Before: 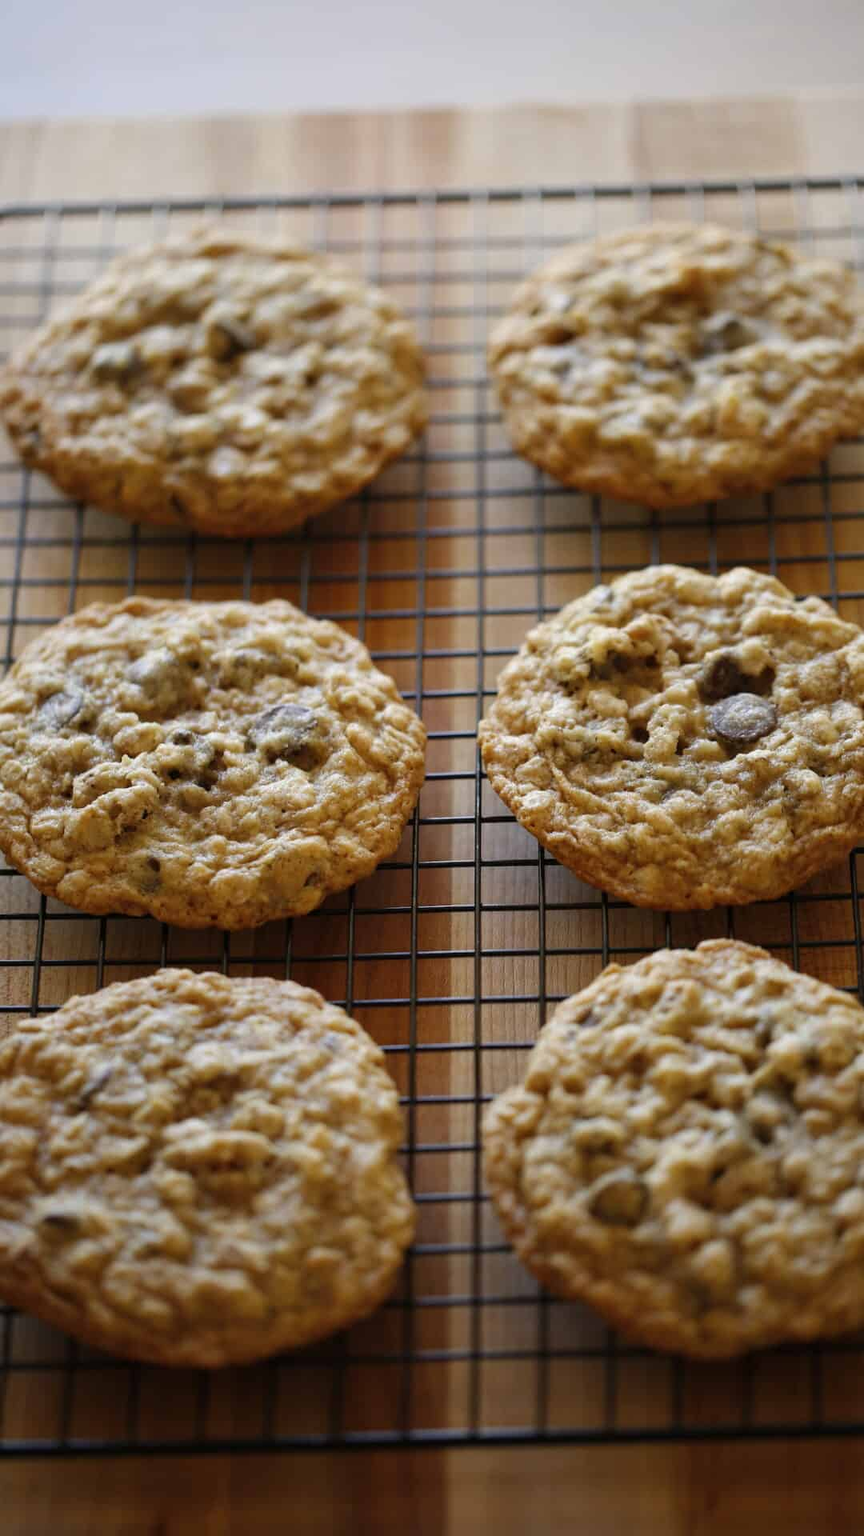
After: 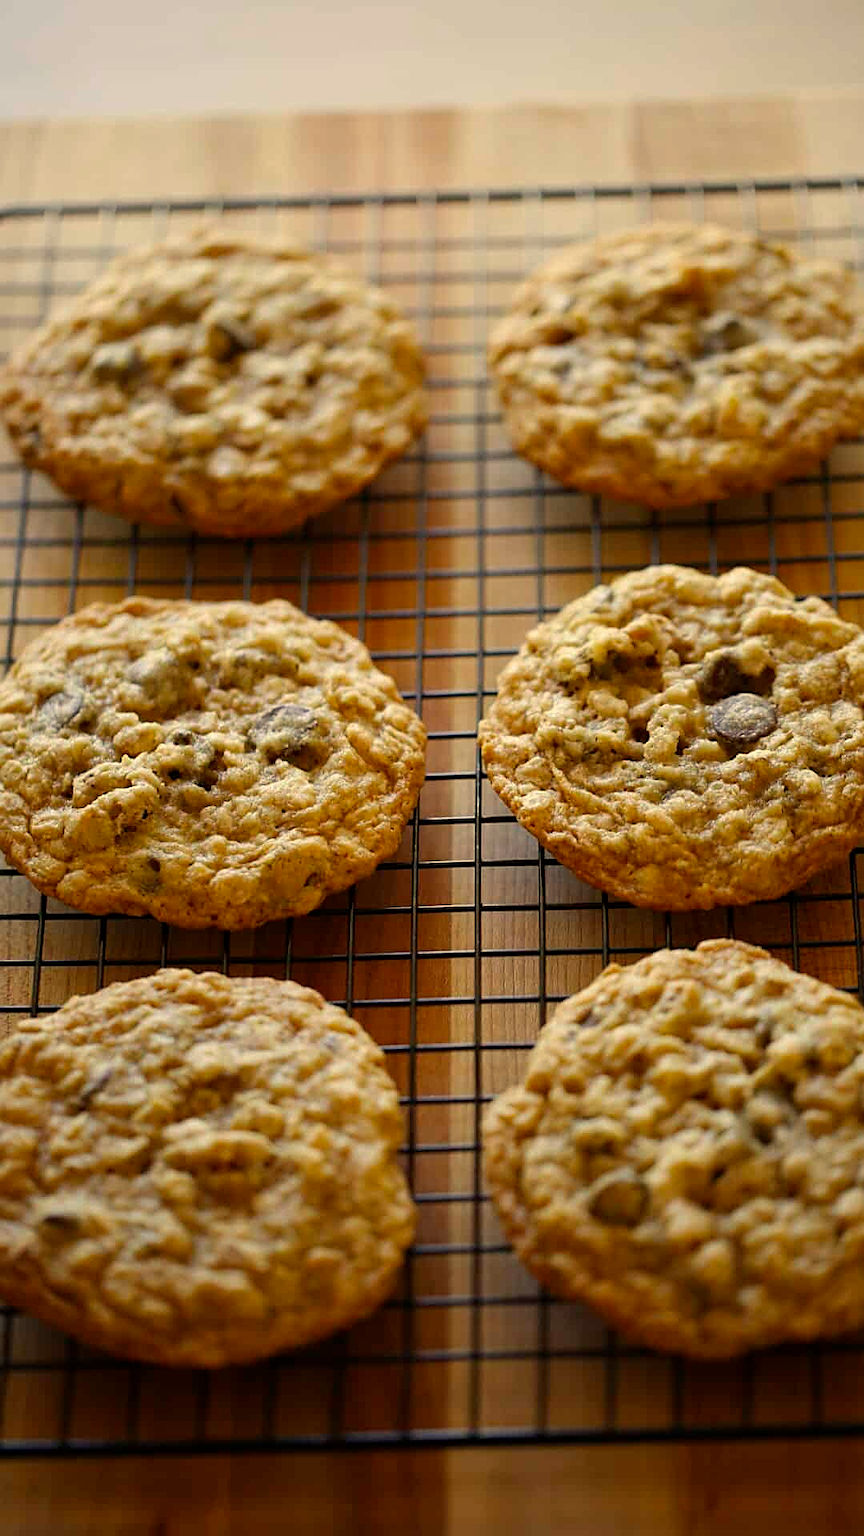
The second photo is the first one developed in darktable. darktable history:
color correction: highlights a* 2.35, highlights b* 23.14
sharpen: on, module defaults
